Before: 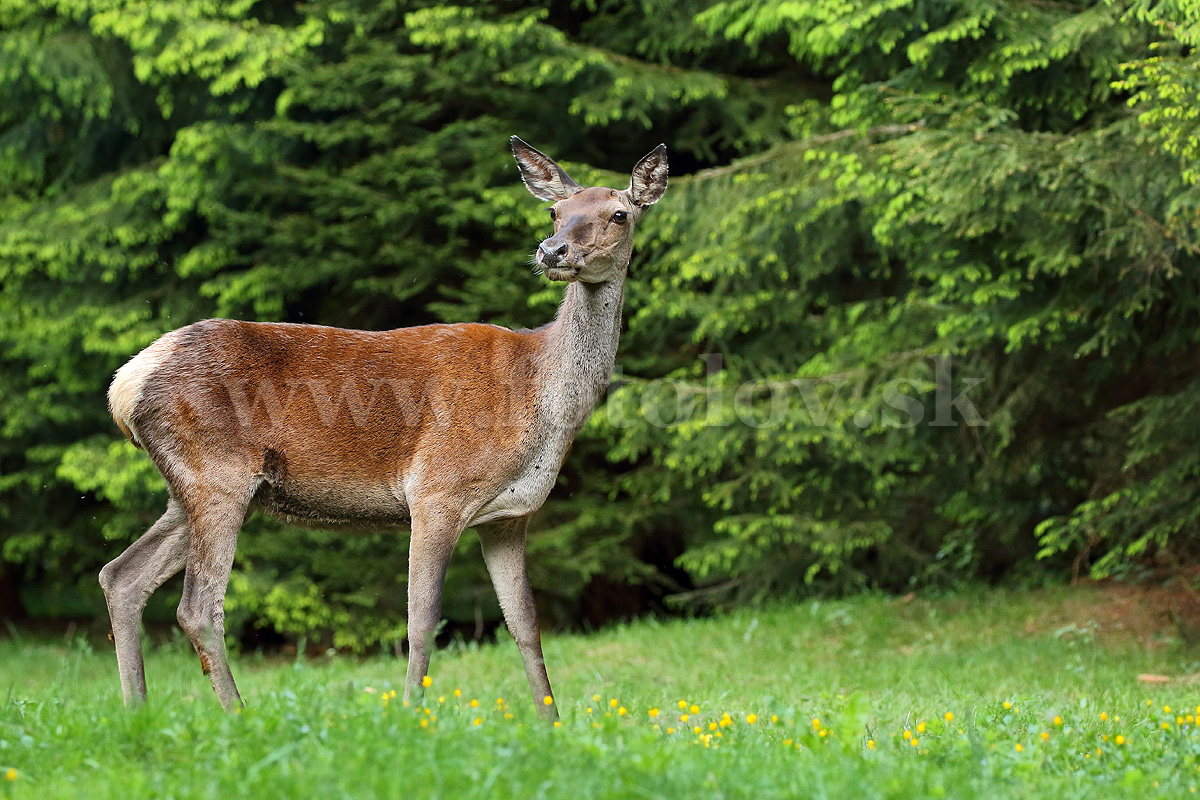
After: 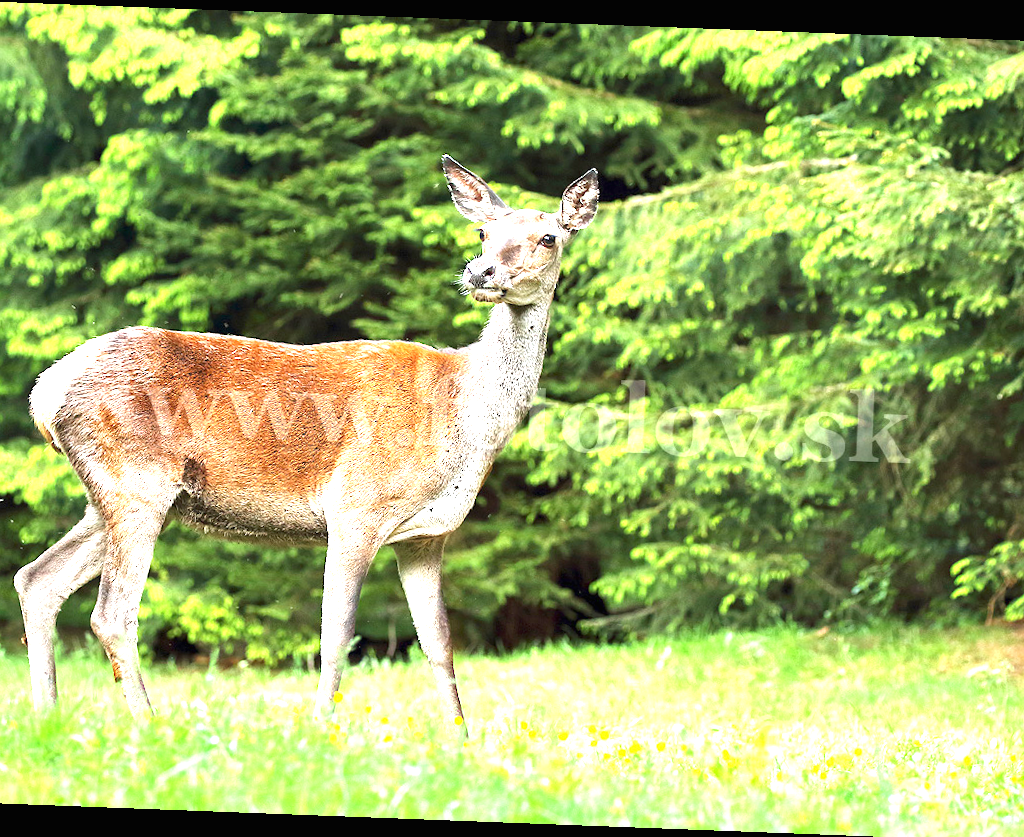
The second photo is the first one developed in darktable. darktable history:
exposure: black level correction 0, exposure 1.379 EV, compensate exposure bias true, compensate highlight preservation false
crop: left 7.598%, right 7.873%
rotate and perspective: rotation 2.17°, automatic cropping off
